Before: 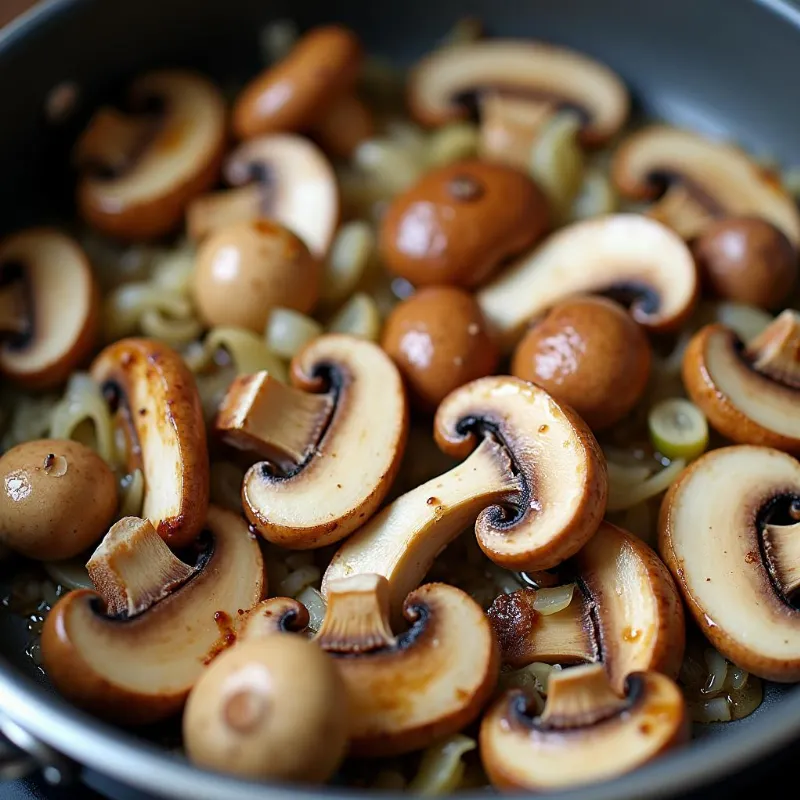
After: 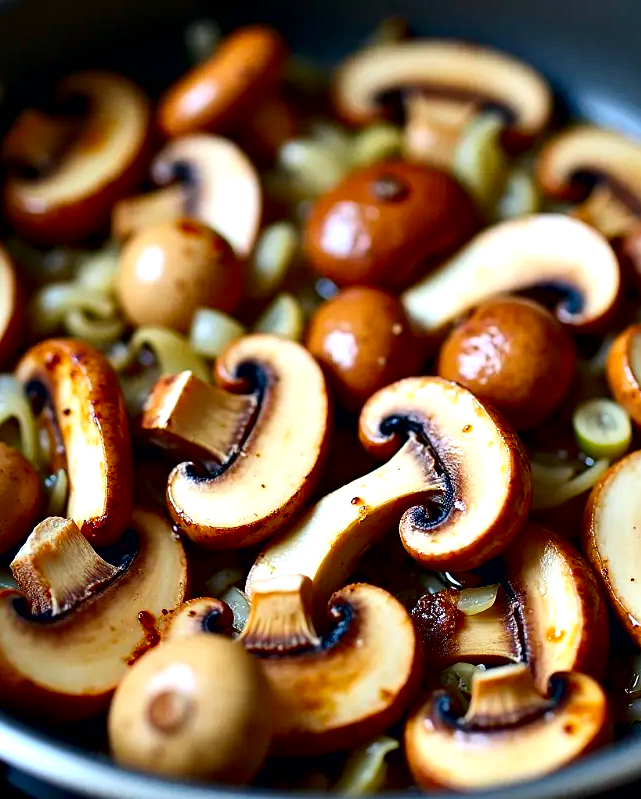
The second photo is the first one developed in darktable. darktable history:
contrast equalizer: y [[0.6 ×6], [0.55 ×6], [0 ×6], [0 ×6], [0 ×6]]
crop and rotate: left 9.611%, right 10.255%
contrast brightness saturation: contrast 0.158, saturation 0.332
